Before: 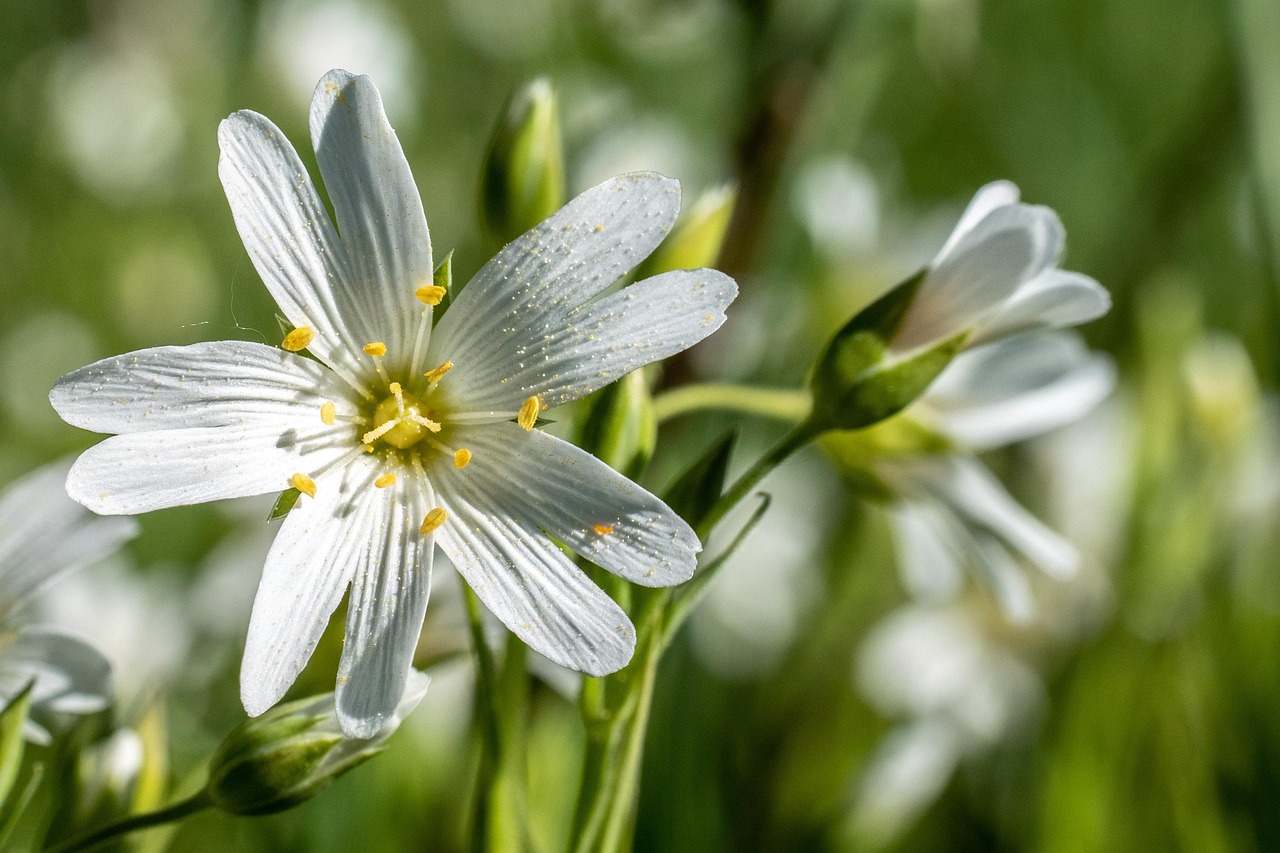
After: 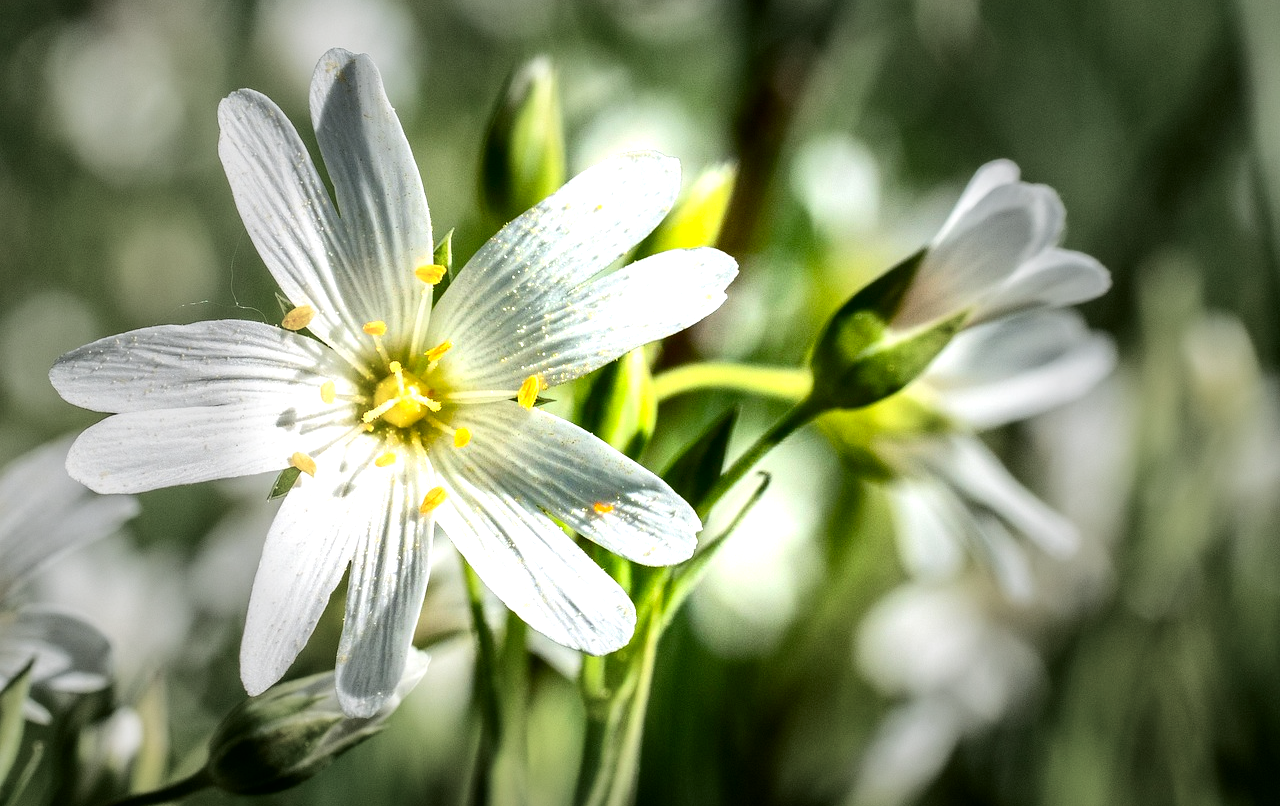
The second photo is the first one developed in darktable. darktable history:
crop and rotate: top 2.479%, bottom 3.018%
vignetting: fall-off start 31.28%, fall-off radius 34.64%, brightness -0.575
exposure: black level correction 0, exposure 1.1 EV, compensate exposure bias true, compensate highlight preservation false
contrast brightness saturation: contrast 0.21, brightness -0.11, saturation 0.21
